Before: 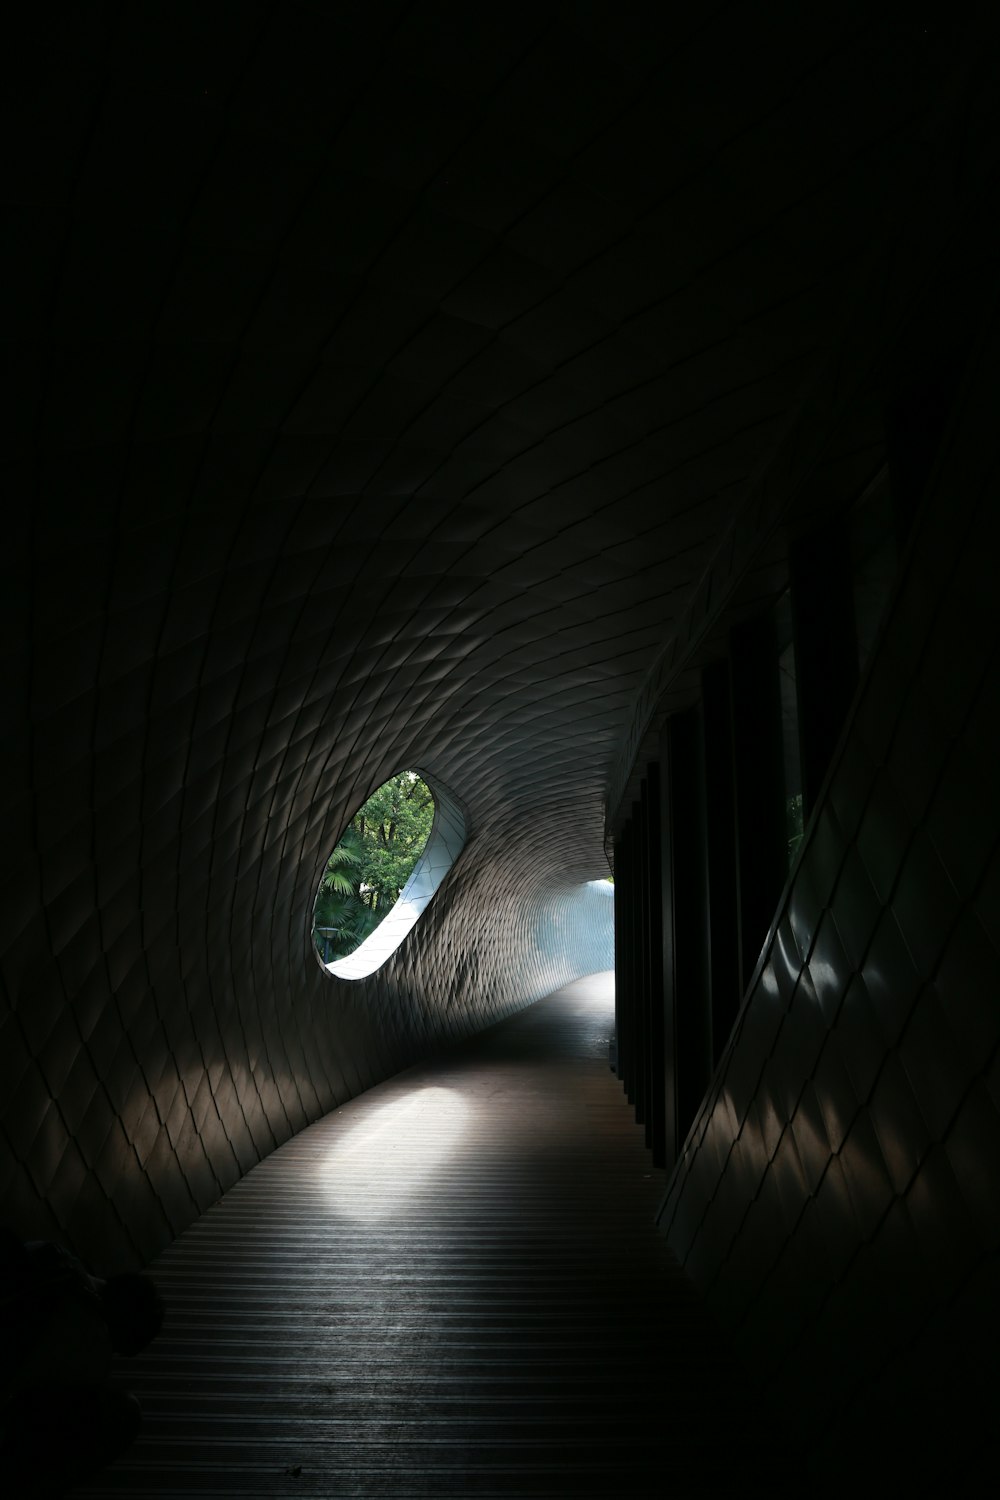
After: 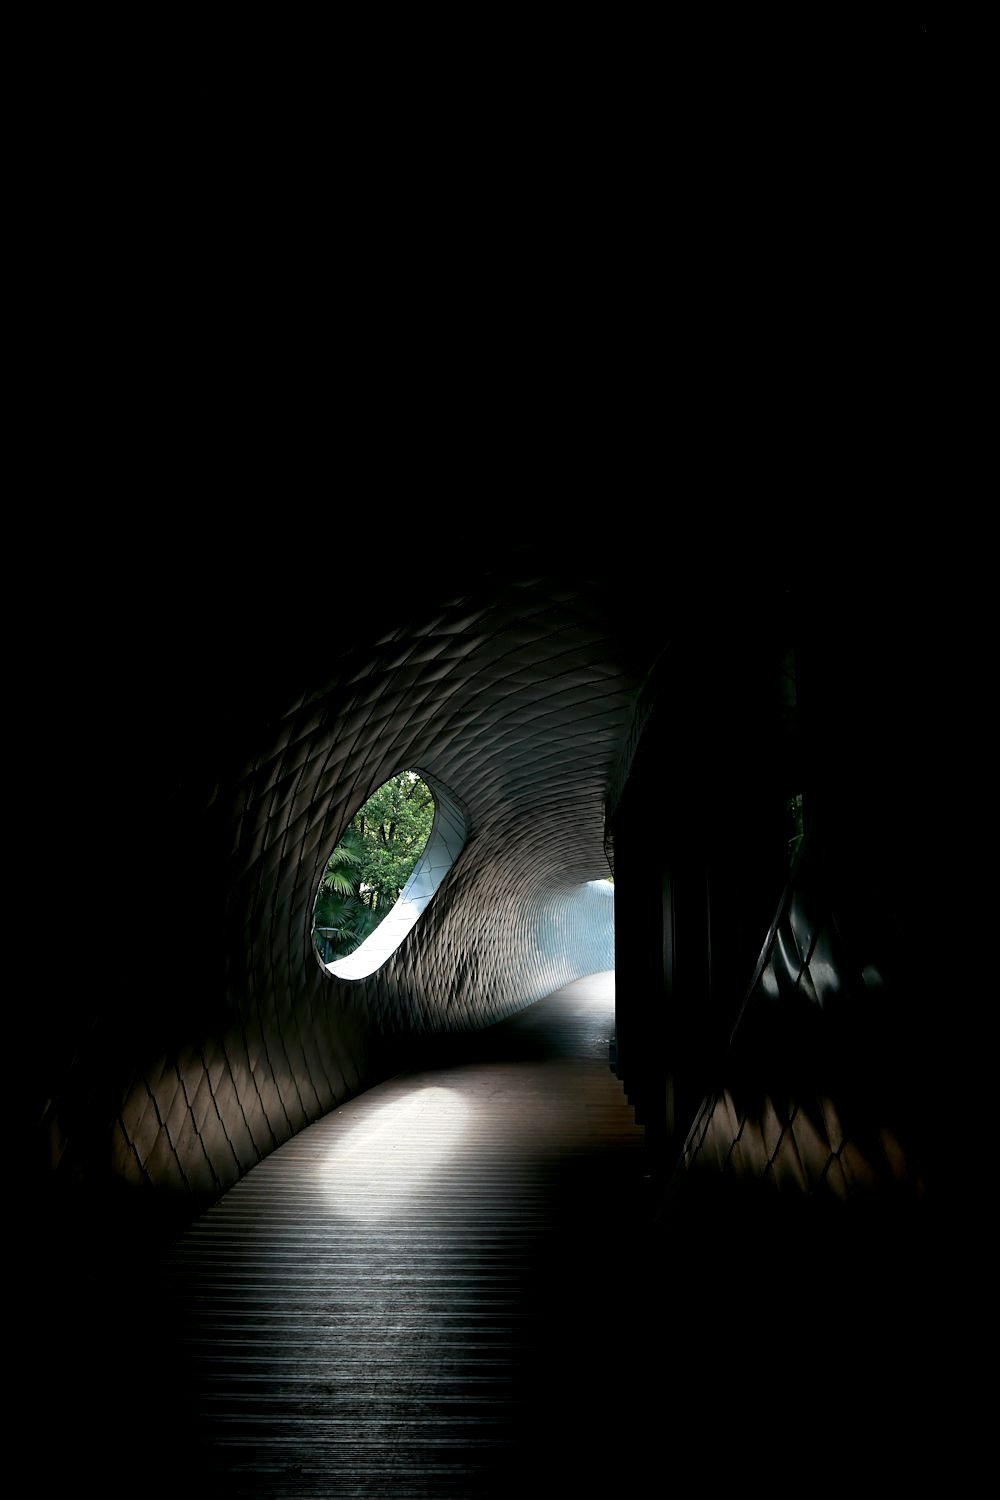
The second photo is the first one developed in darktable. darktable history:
exposure: black level correction 0.007, exposure 0.093 EV, compensate highlight preservation false
sharpen: radius 1
